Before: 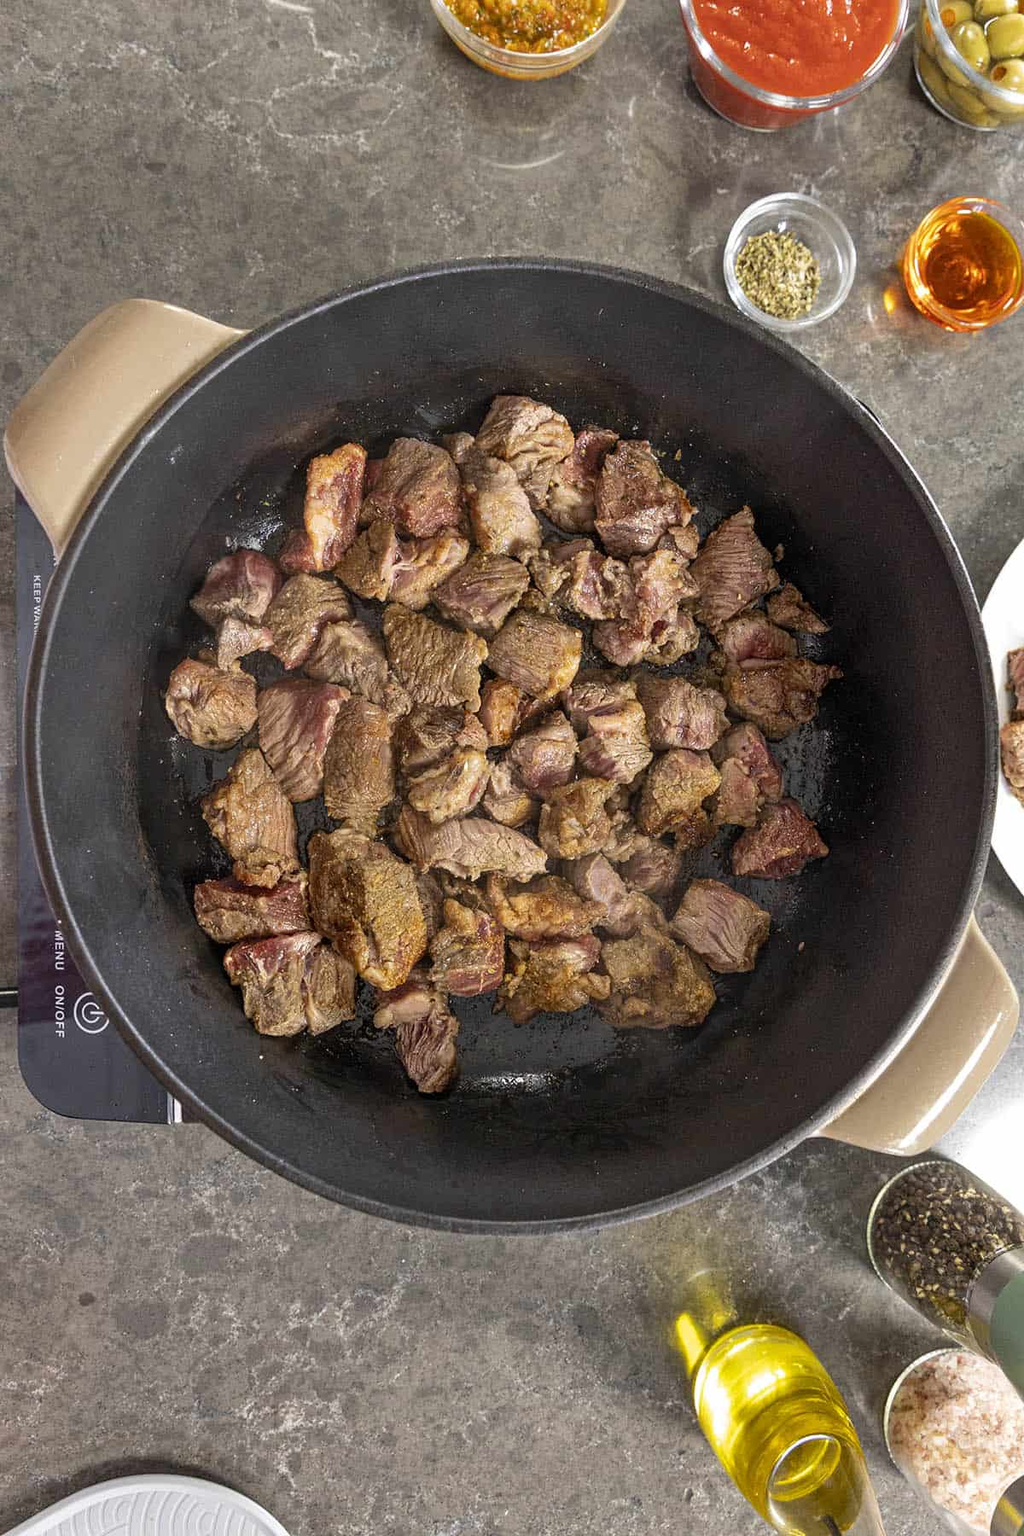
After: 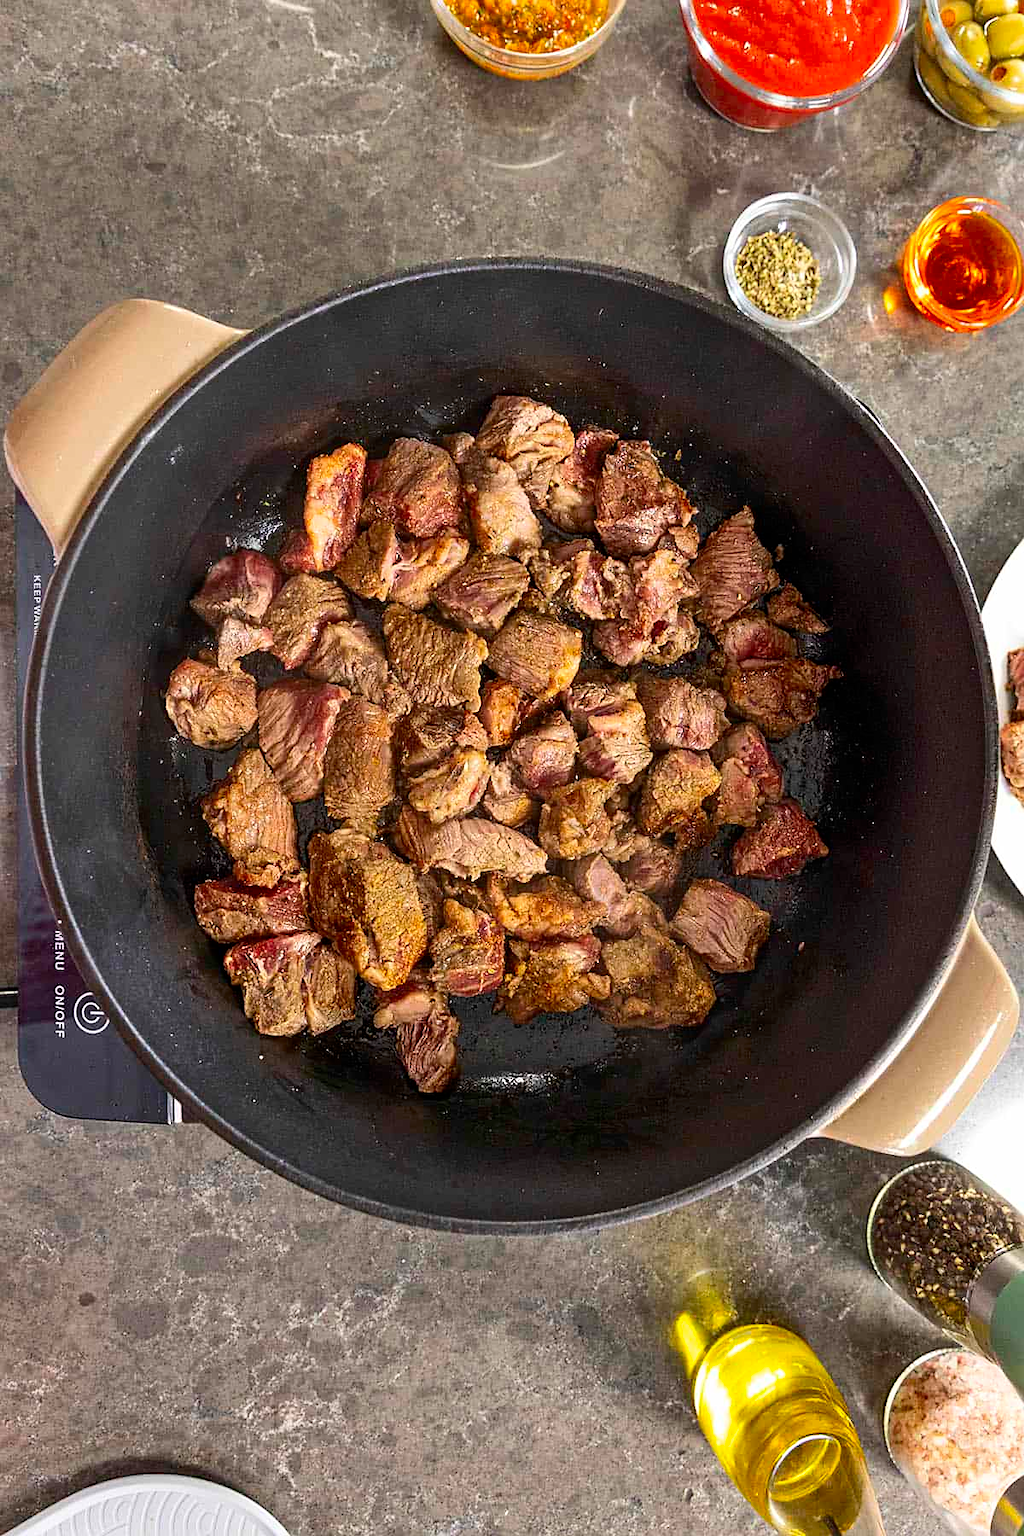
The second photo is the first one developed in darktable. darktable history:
contrast brightness saturation: contrast 0.161, saturation 0.331
sharpen: radius 1.811, amount 0.415, threshold 1.452
